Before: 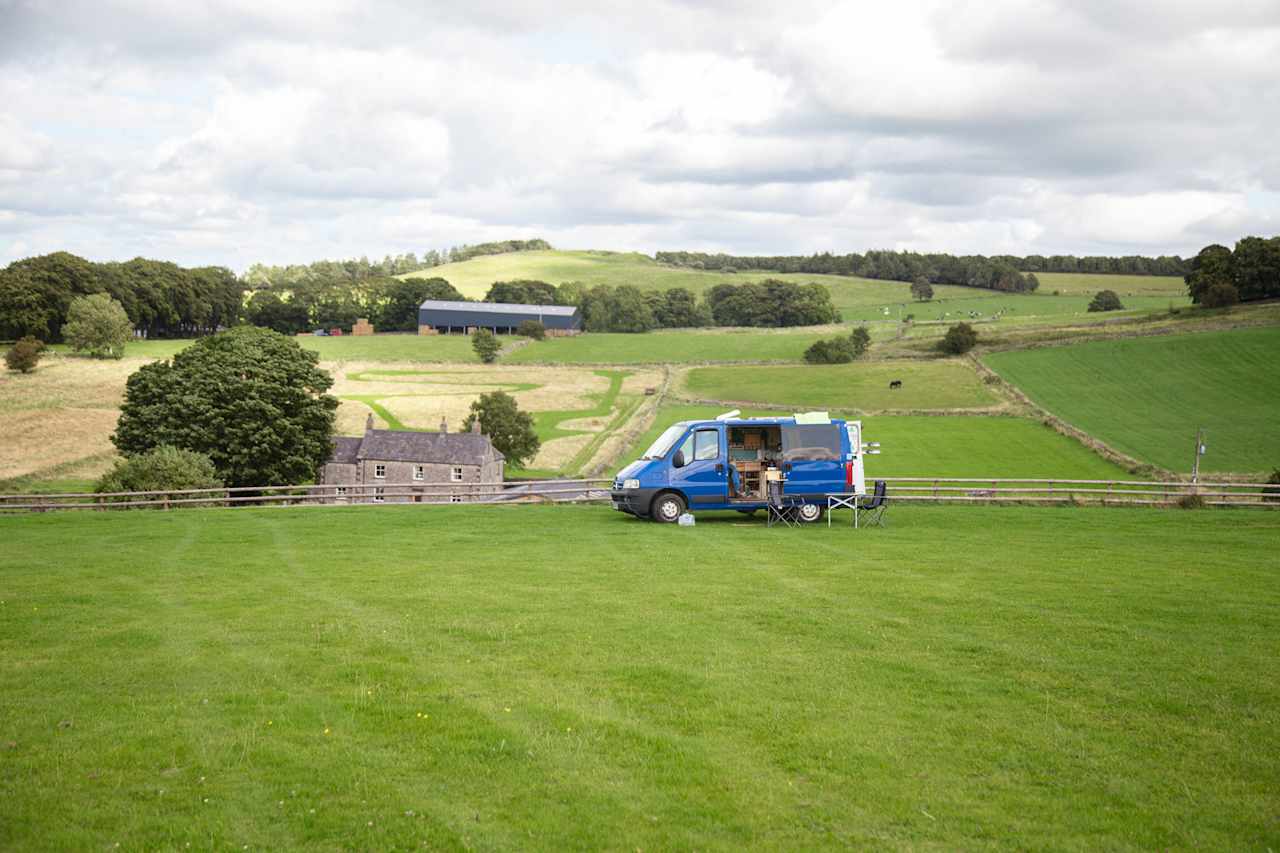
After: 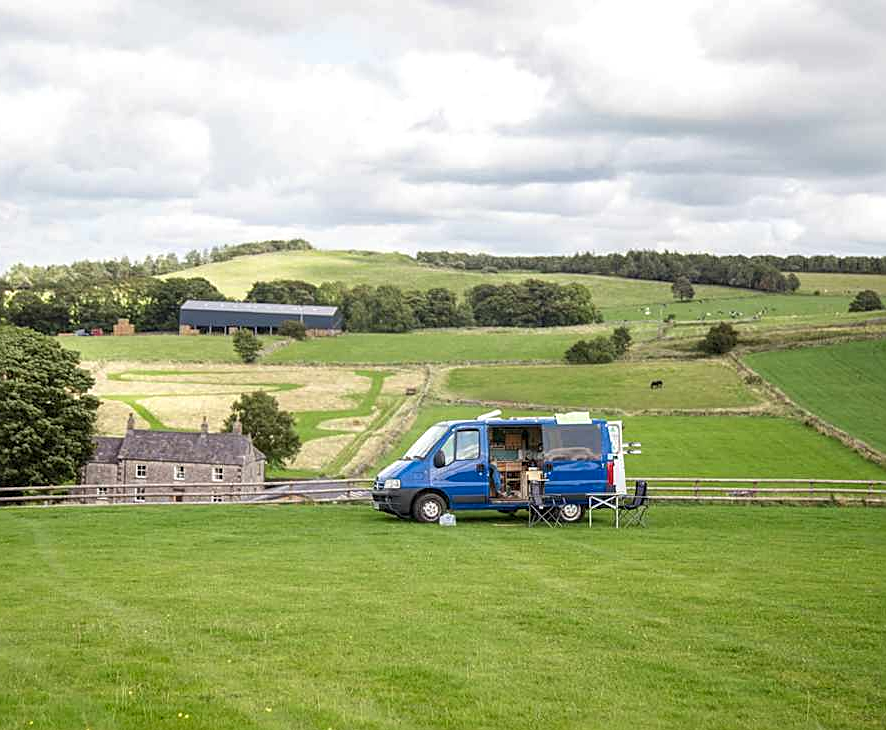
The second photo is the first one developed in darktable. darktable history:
crop: left 18.701%, right 12.061%, bottom 14.362%
sharpen: on, module defaults
local contrast: on, module defaults
